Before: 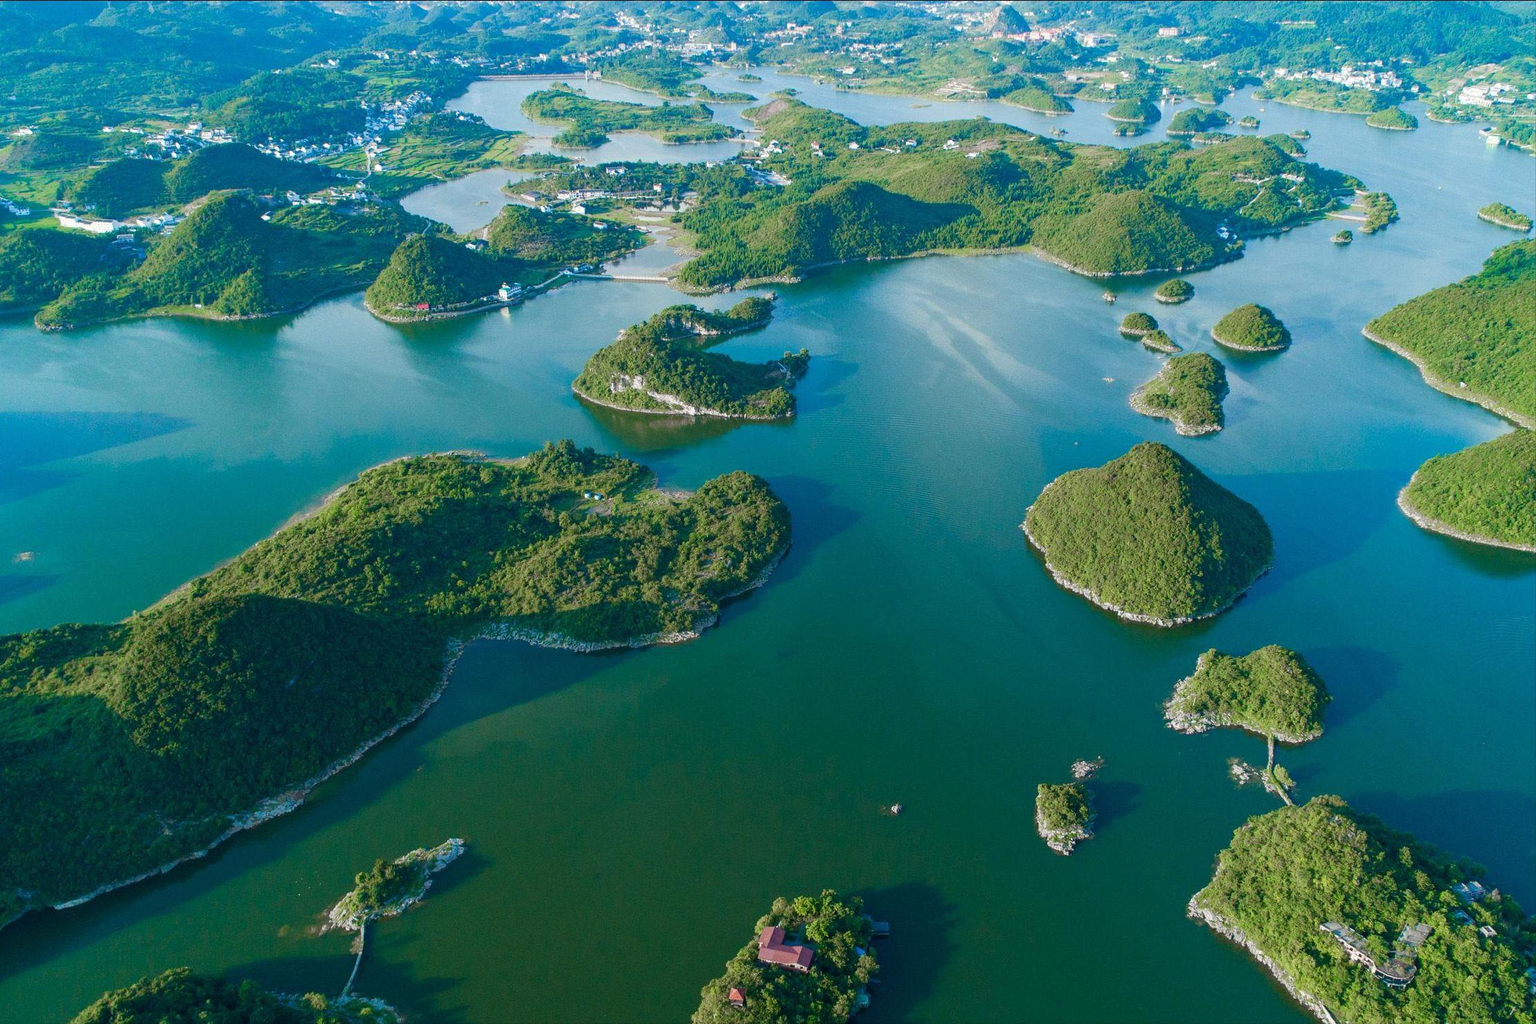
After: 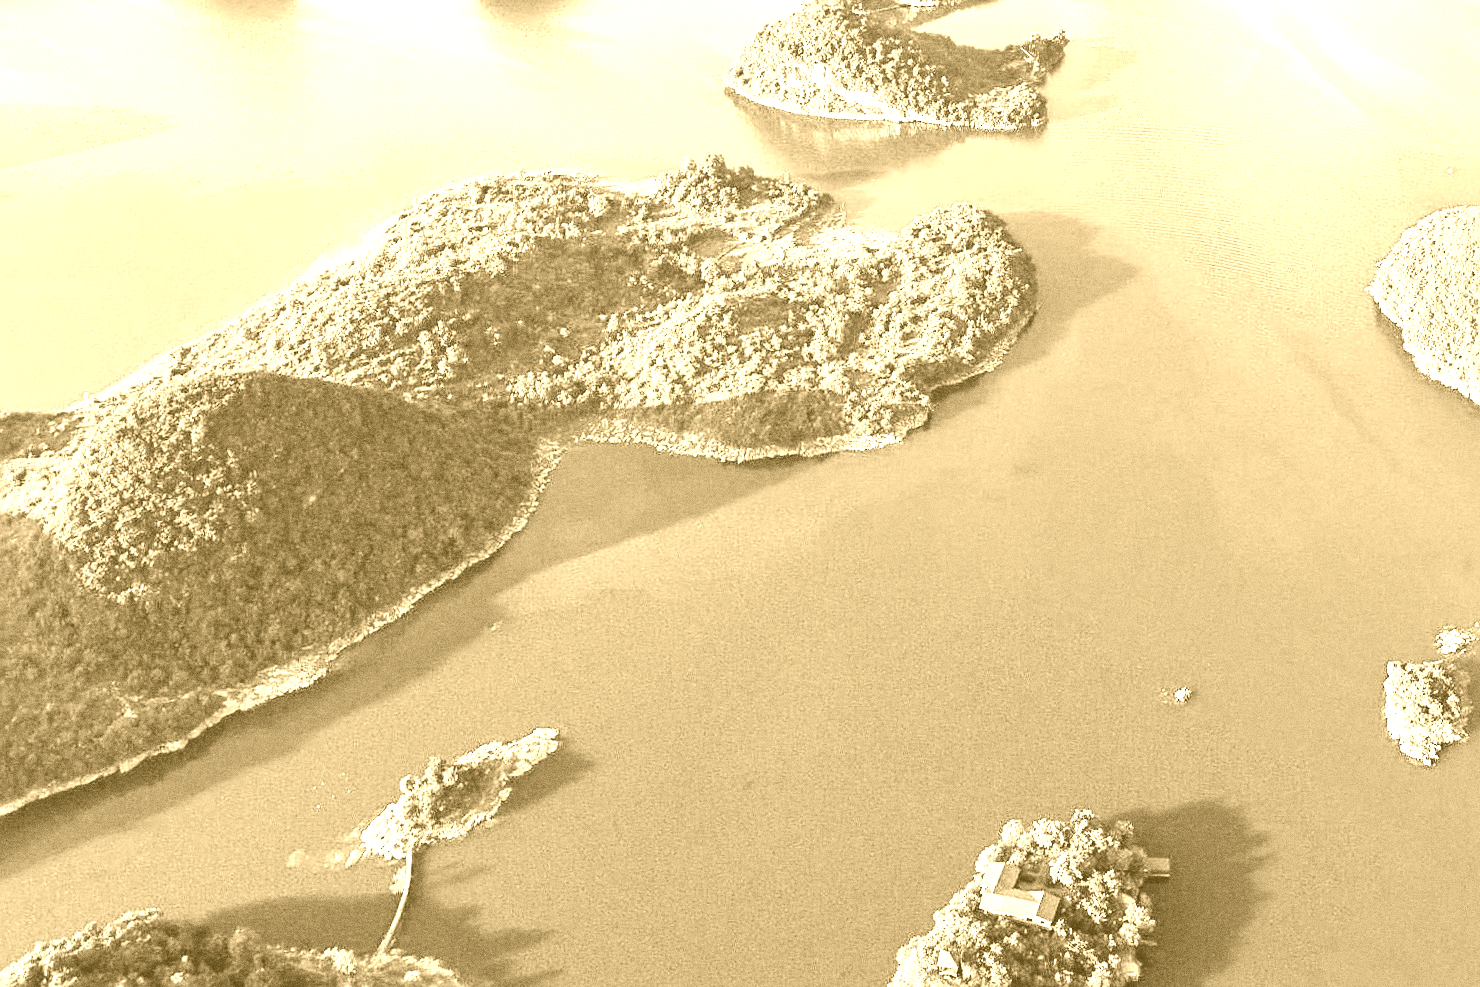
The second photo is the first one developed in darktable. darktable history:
base curve: curves: ch0 [(0, 0) (0.012, 0.01) (0.073, 0.168) (0.31, 0.711) (0.645, 0.957) (1, 1)], preserve colors none
crop and rotate: angle -0.82°, left 3.85%, top 31.828%, right 27.992%
contrast brightness saturation: contrast 0.14, brightness 0.21
shadows and highlights: low approximation 0.01, soften with gaussian
grain: coarseness 0.09 ISO, strength 40%
colorize: hue 36°, source mix 100%
sharpen: on, module defaults
